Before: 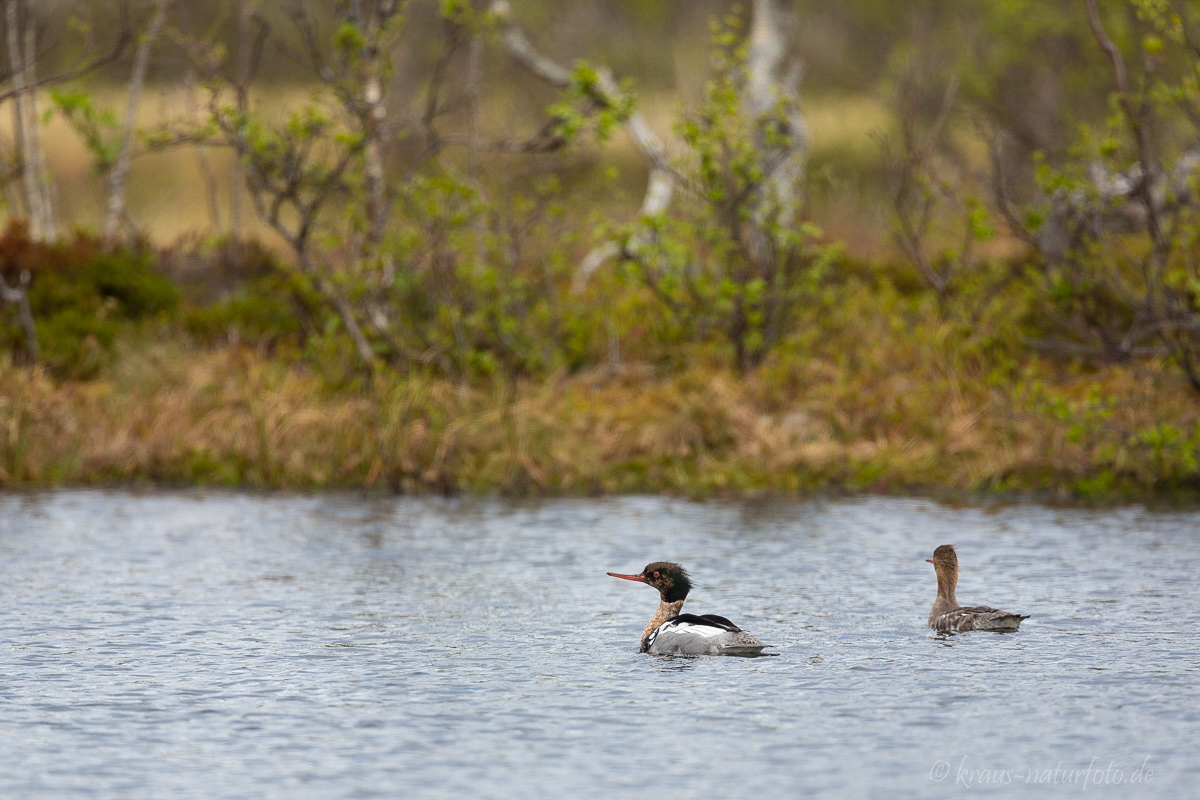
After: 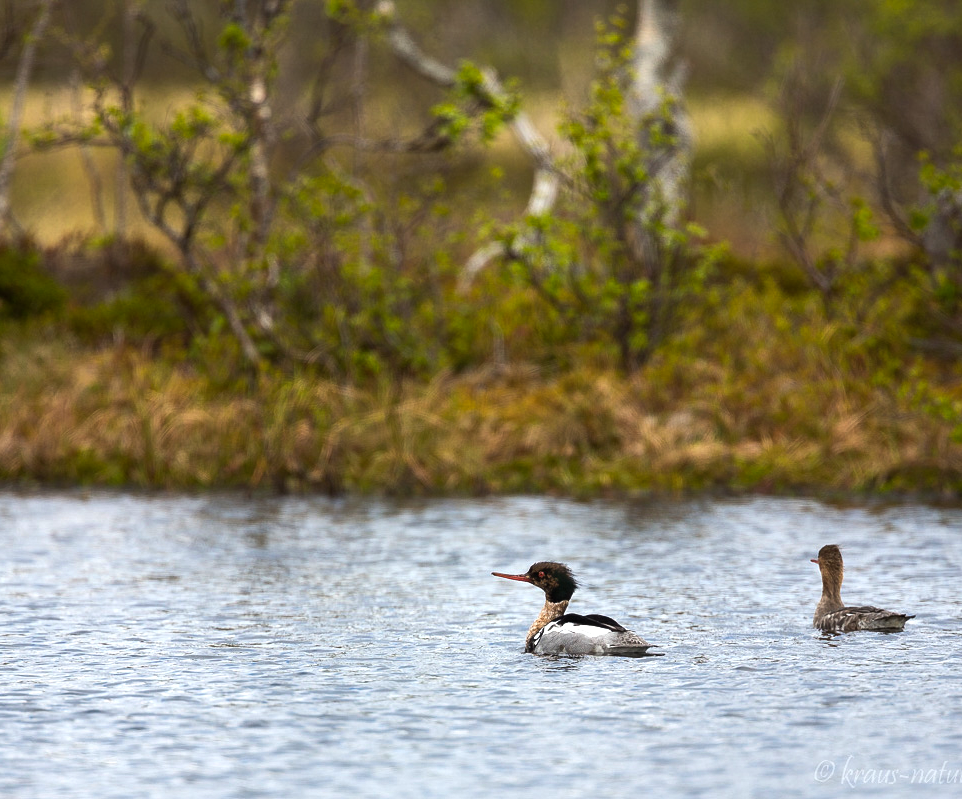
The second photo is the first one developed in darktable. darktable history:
crop and rotate: left 9.597%, right 10.195%
color balance rgb: perceptual brilliance grading › highlights 14.29%, perceptual brilliance grading › mid-tones -5.92%, perceptual brilliance grading › shadows -26.83%, global vibrance 31.18%
